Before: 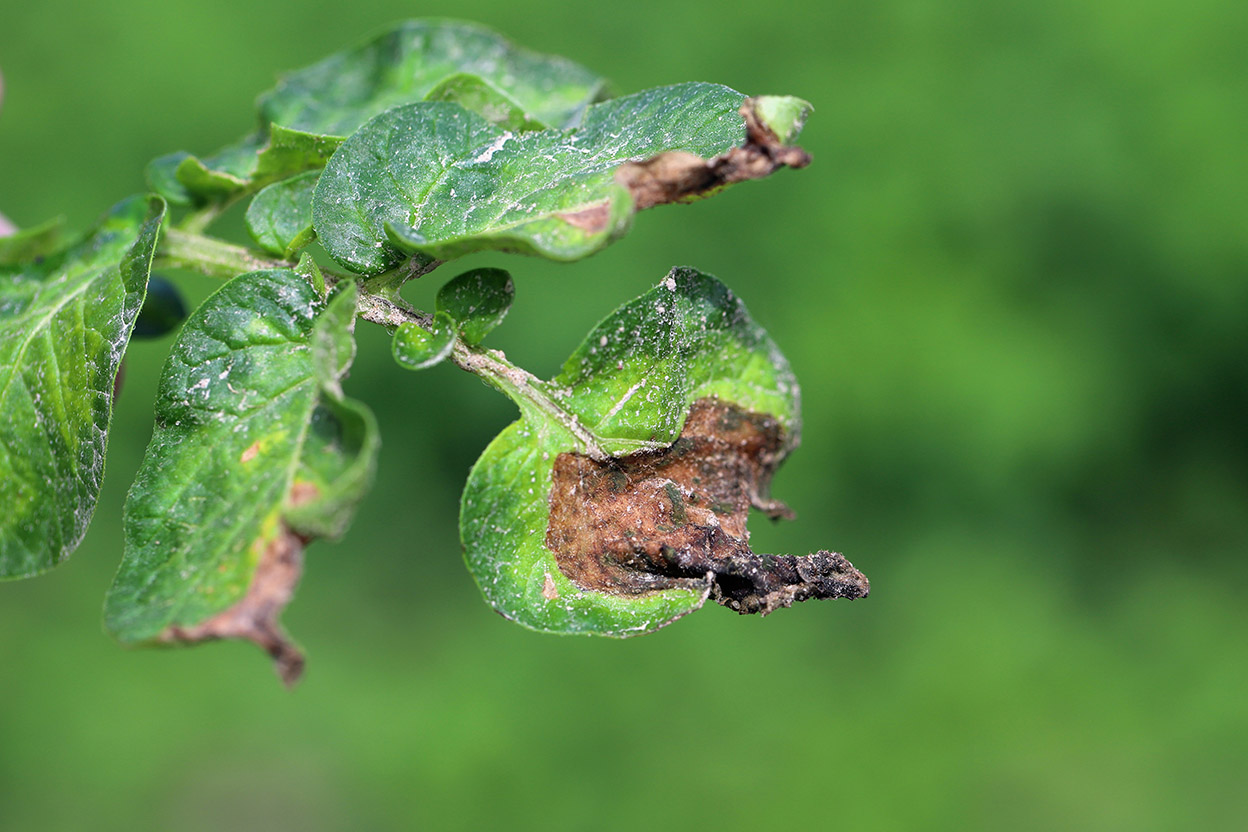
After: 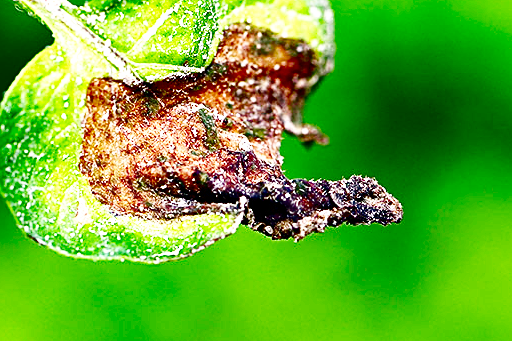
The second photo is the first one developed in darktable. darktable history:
crop: left 37.458%, top 45.15%, right 20.56%, bottom 13.774%
contrast brightness saturation: brightness -0.982, saturation 0.989
exposure: black level correction 0, exposure 0.698 EV, compensate highlight preservation false
base curve: curves: ch0 [(0, 0.003) (0.001, 0.002) (0.006, 0.004) (0.02, 0.022) (0.048, 0.086) (0.094, 0.234) (0.162, 0.431) (0.258, 0.629) (0.385, 0.8) (0.548, 0.918) (0.751, 0.988) (1, 1)], preserve colors none
sharpen: on, module defaults
